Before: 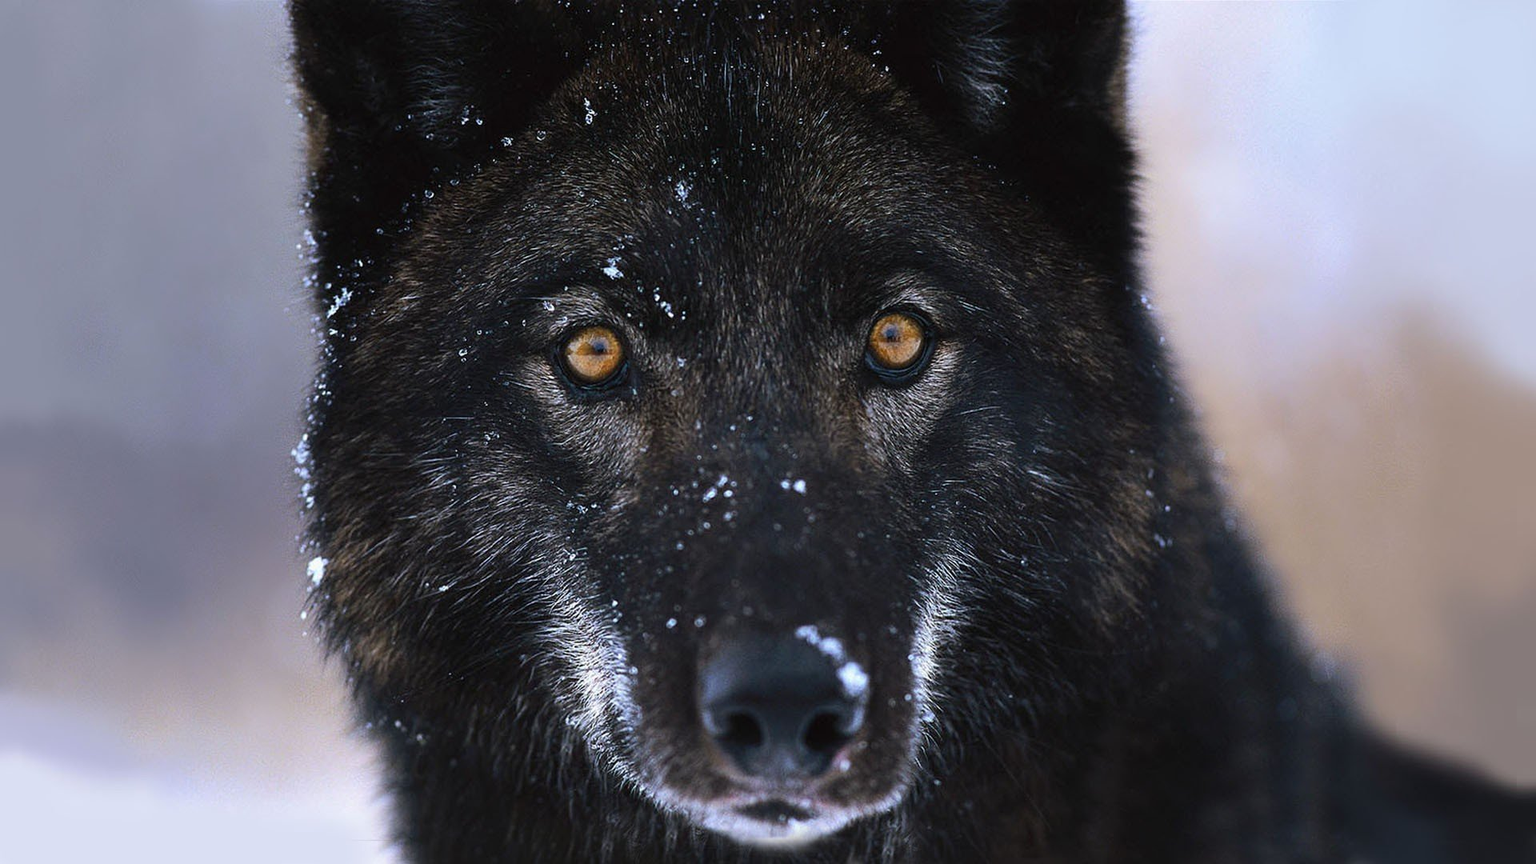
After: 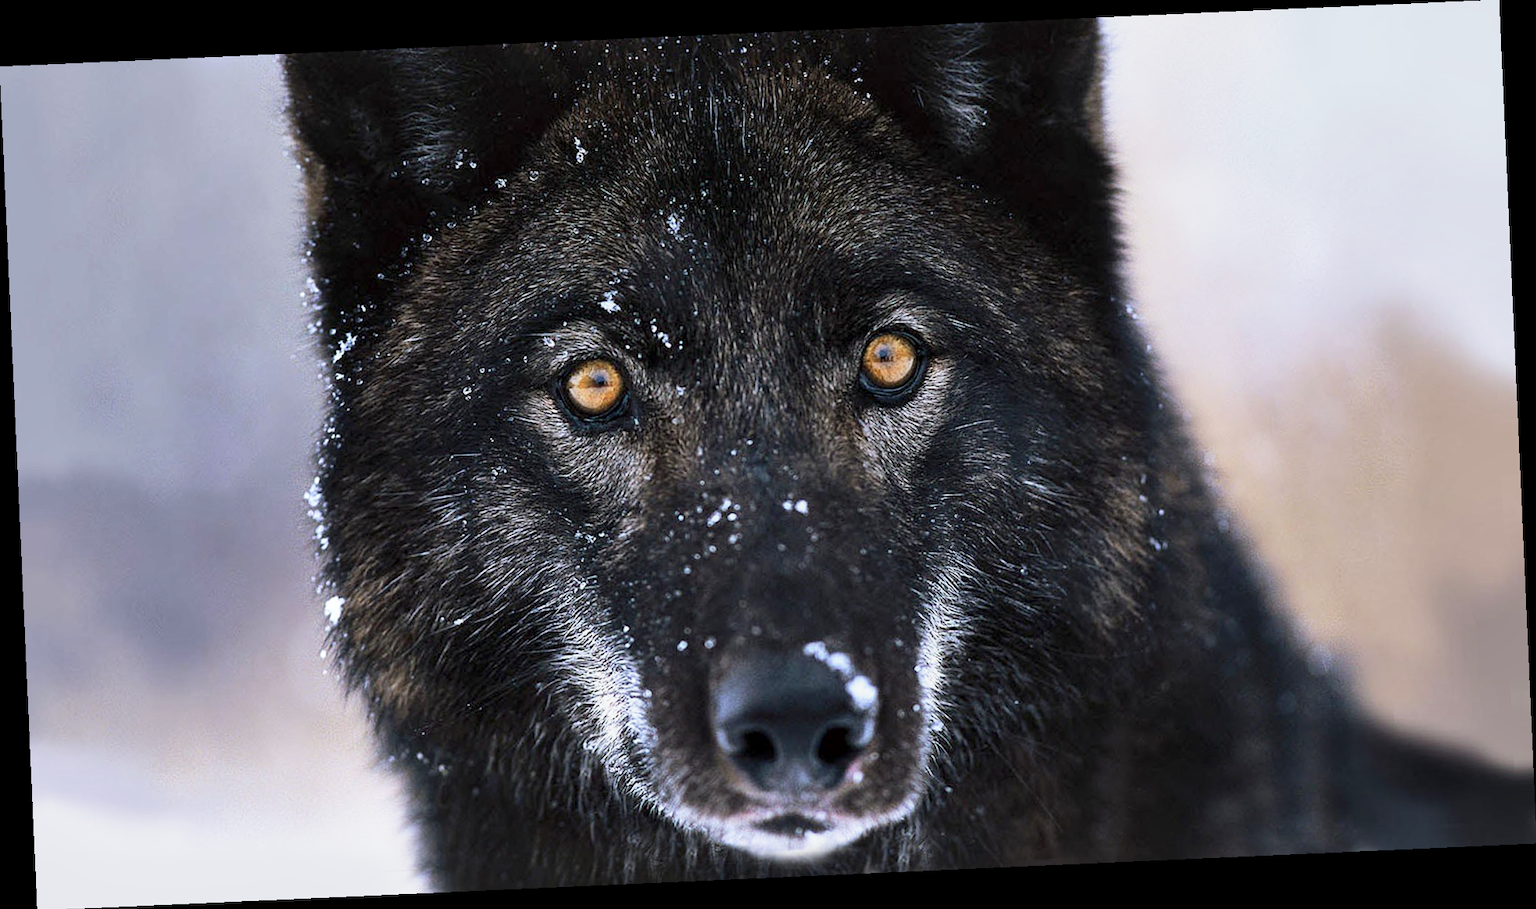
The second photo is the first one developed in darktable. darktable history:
base curve: curves: ch0 [(0, 0) (0.088, 0.125) (0.176, 0.251) (0.354, 0.501) (0.613, 0.749) (1, 0.877)], preserve colors none
local contrast: mode bilateral grid, contrast 25, coarseness 60, detail 151%, midtone range 0.2
rotate and perspective: rotation -2.56°, automatic cropping off
